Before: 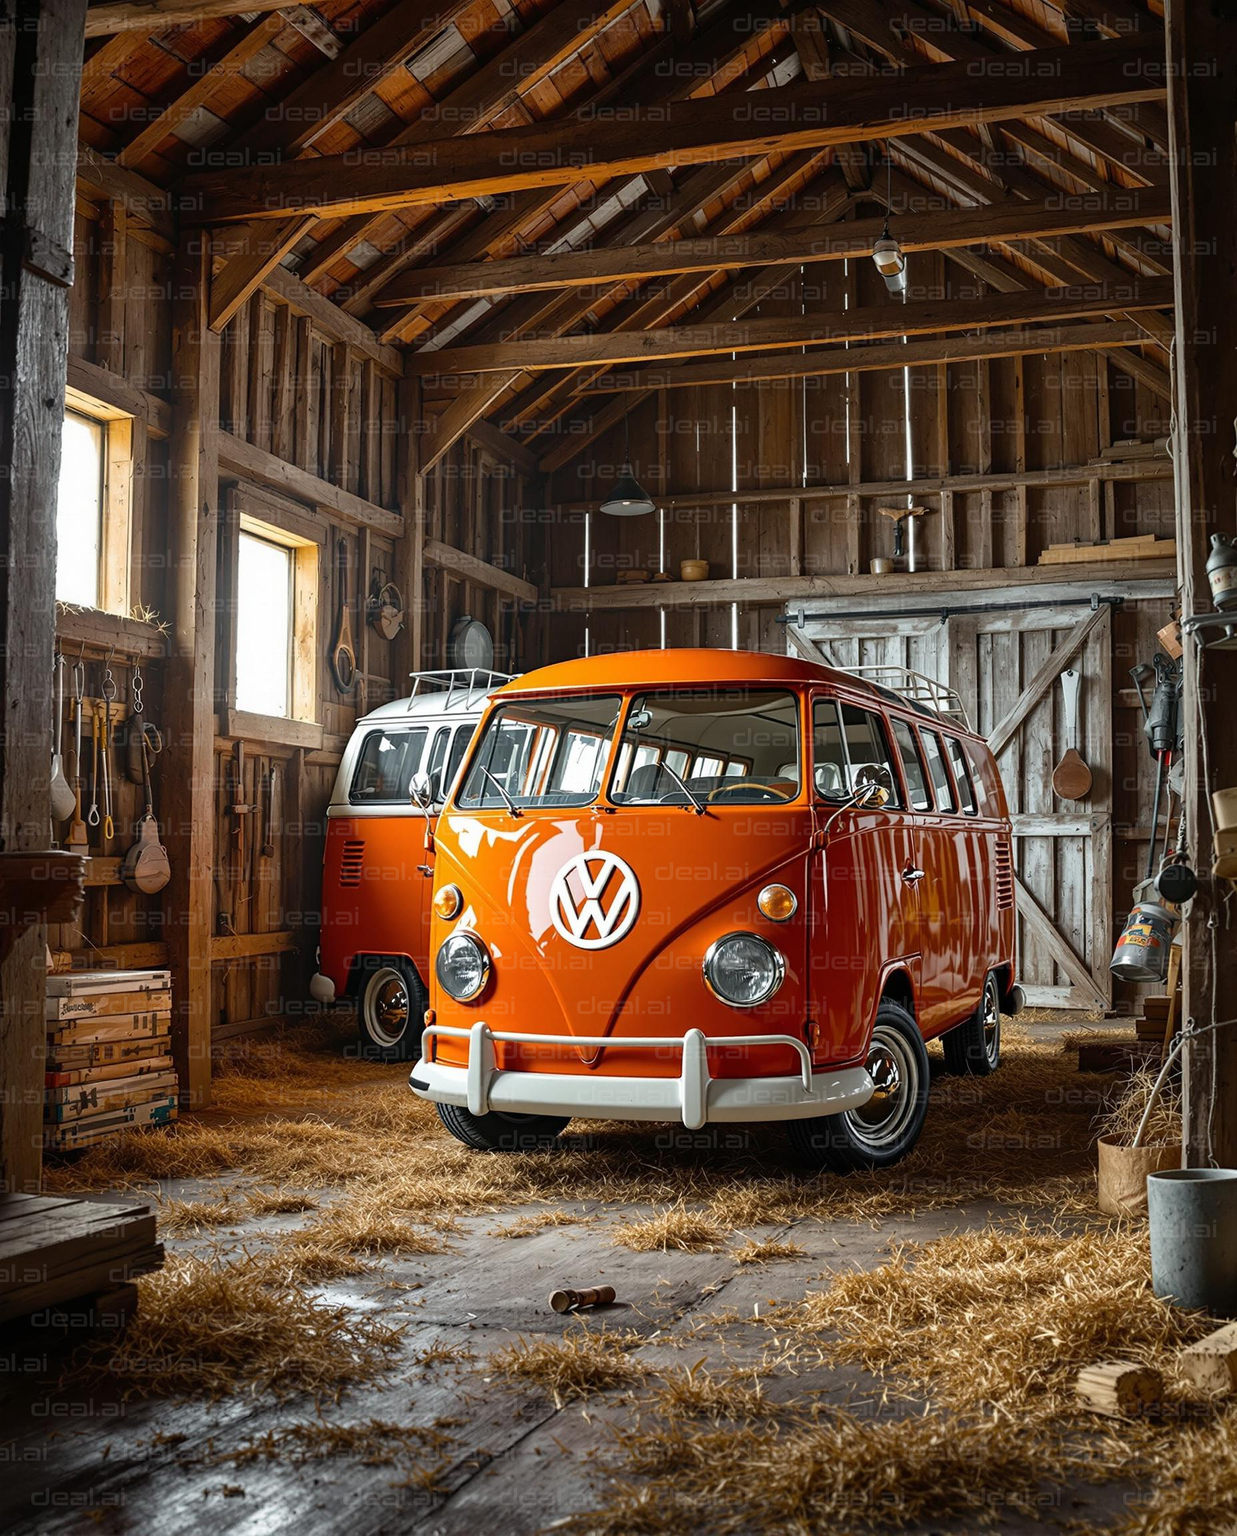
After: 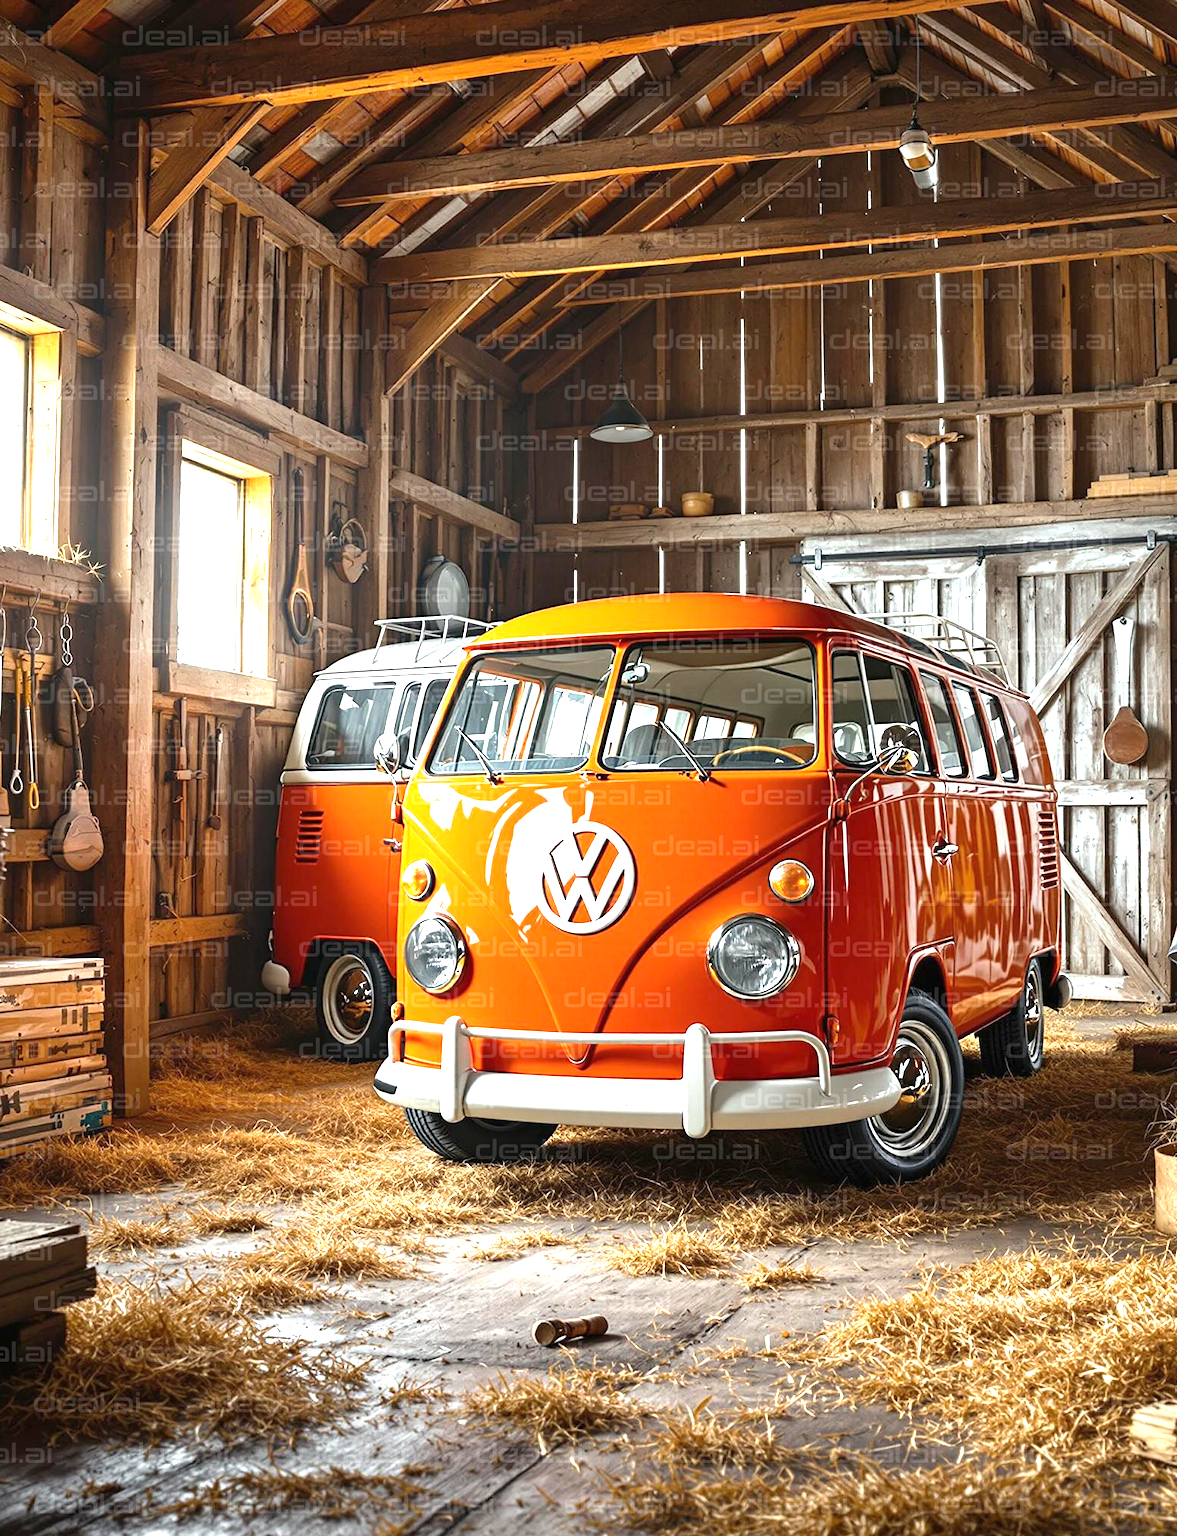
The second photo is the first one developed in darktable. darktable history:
exposure: black level correction 0, exposure 1.3 EV, compensate exposure bias true, compensate highlight preservation false
crop: left 6.446%, top 8.188%, right 9.538%, bottom 3.548%
